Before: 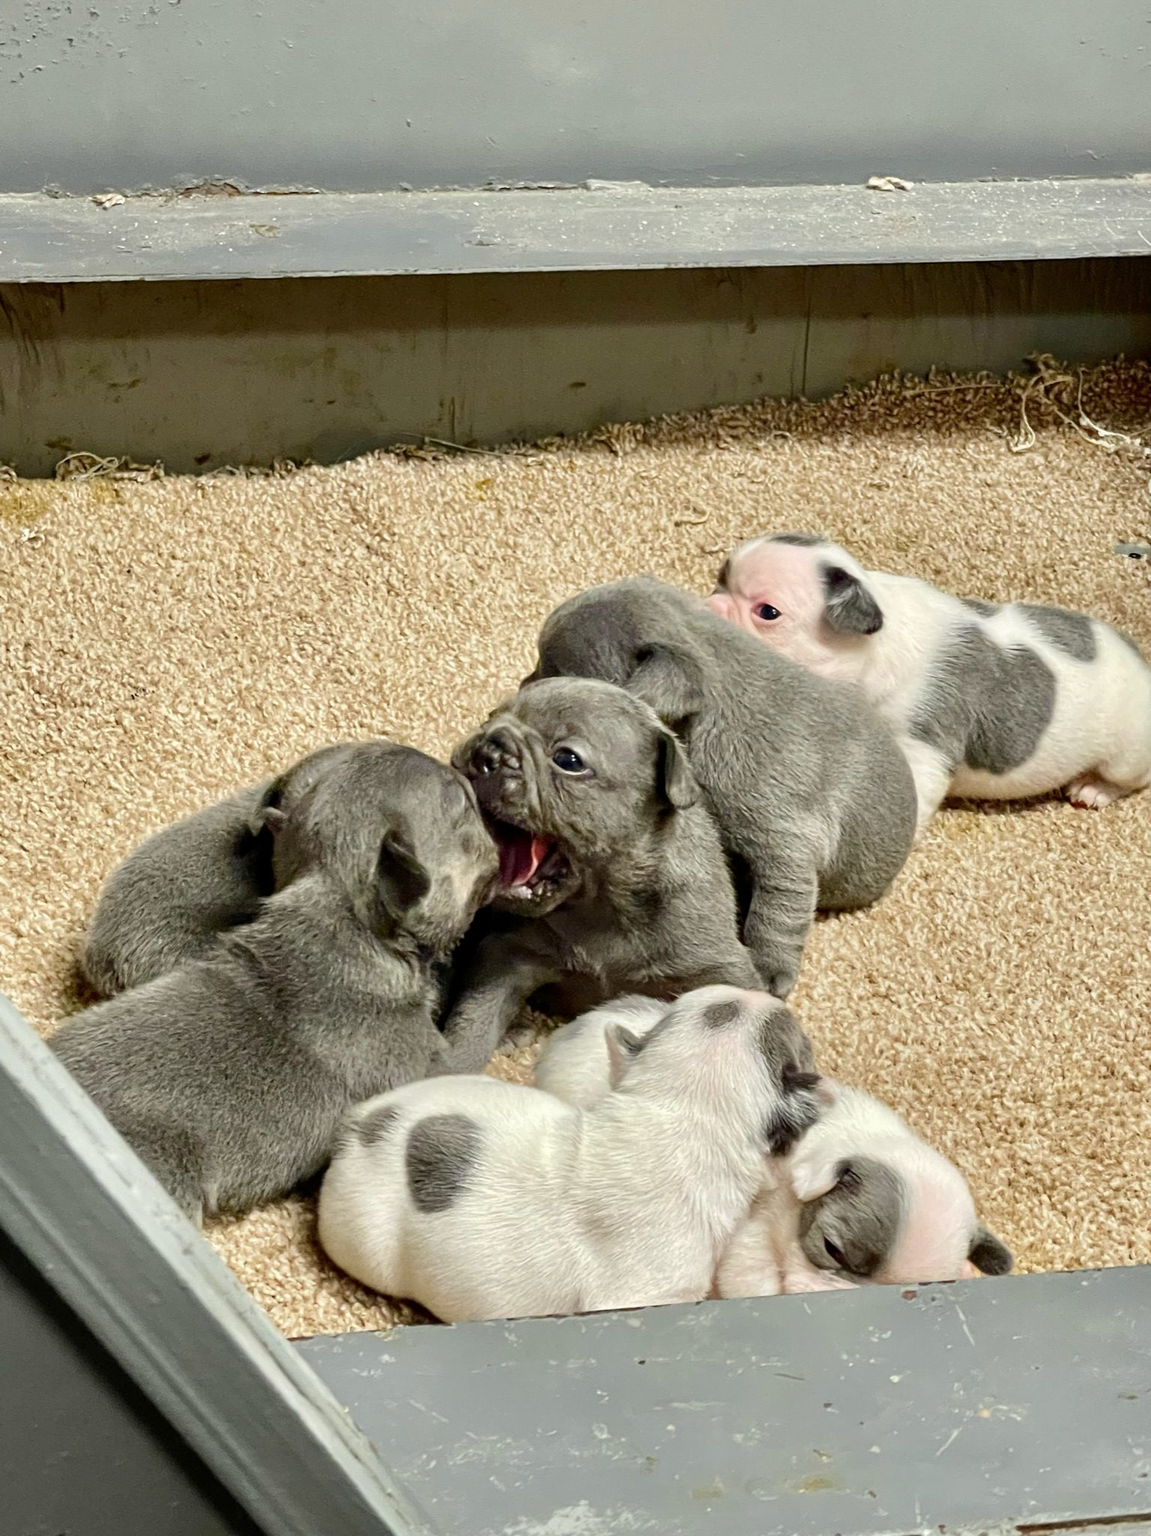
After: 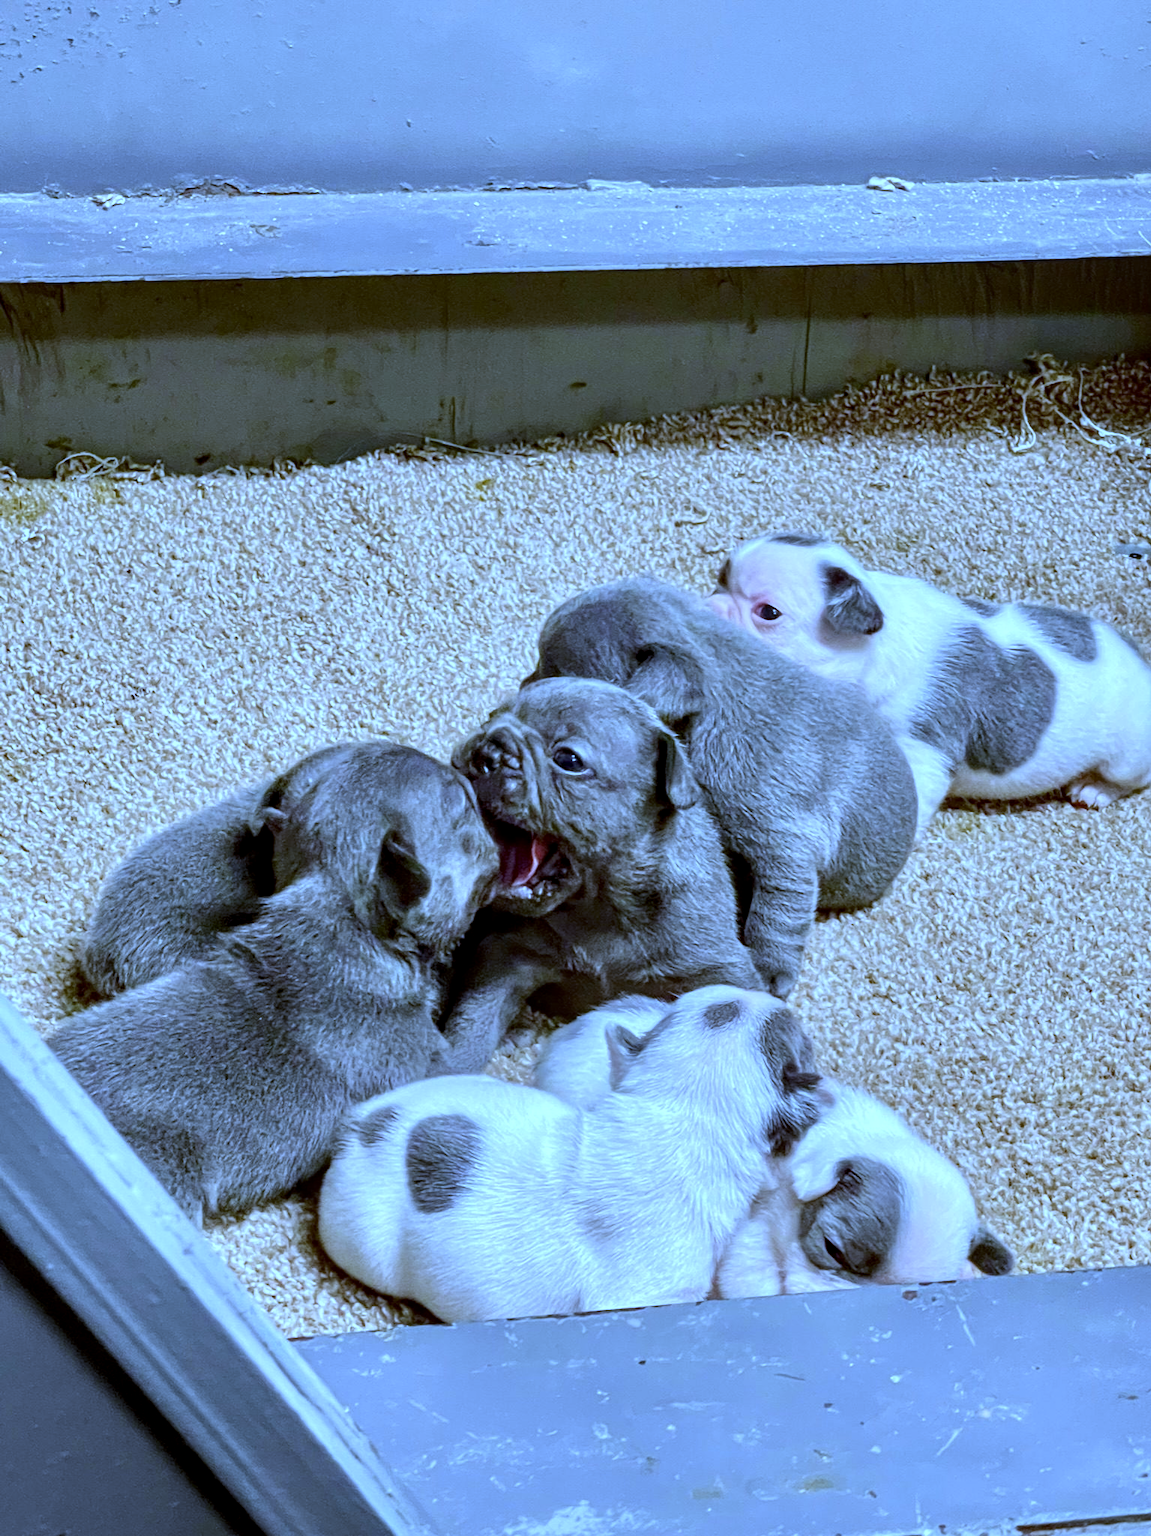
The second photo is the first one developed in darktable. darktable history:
color correction: highlights a* -2.73, highlights b* -2.09, shadows a* 2.41, shadows b* 2.73
white balance: red 0.766, blue 1.537
local contrast: on, module defaults
